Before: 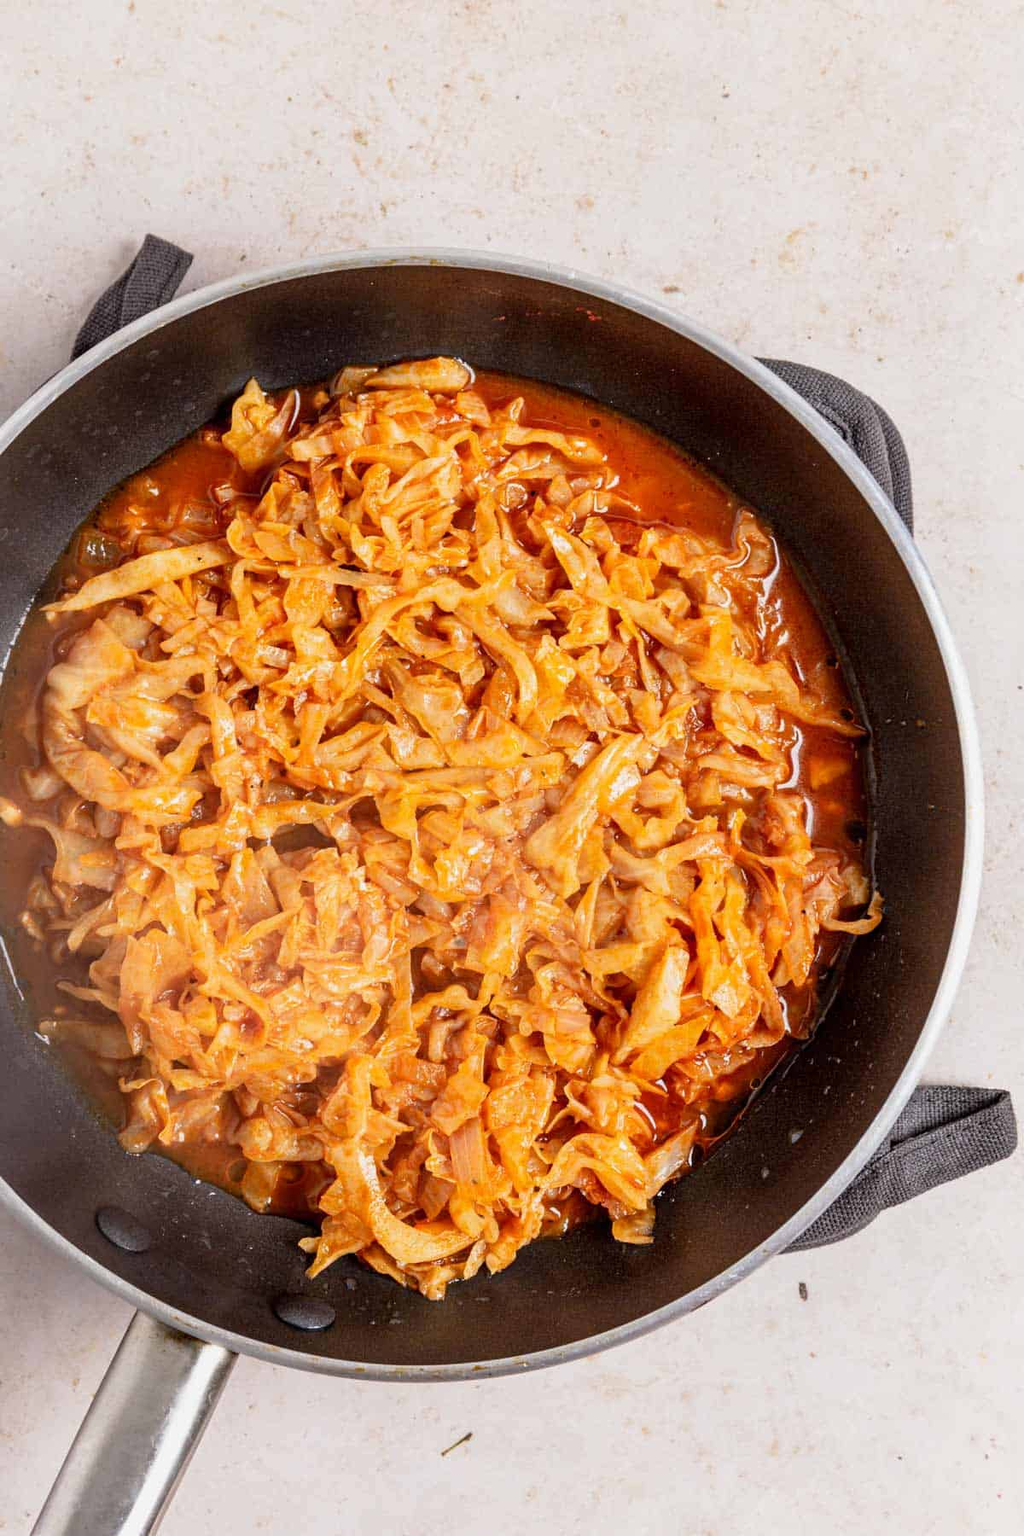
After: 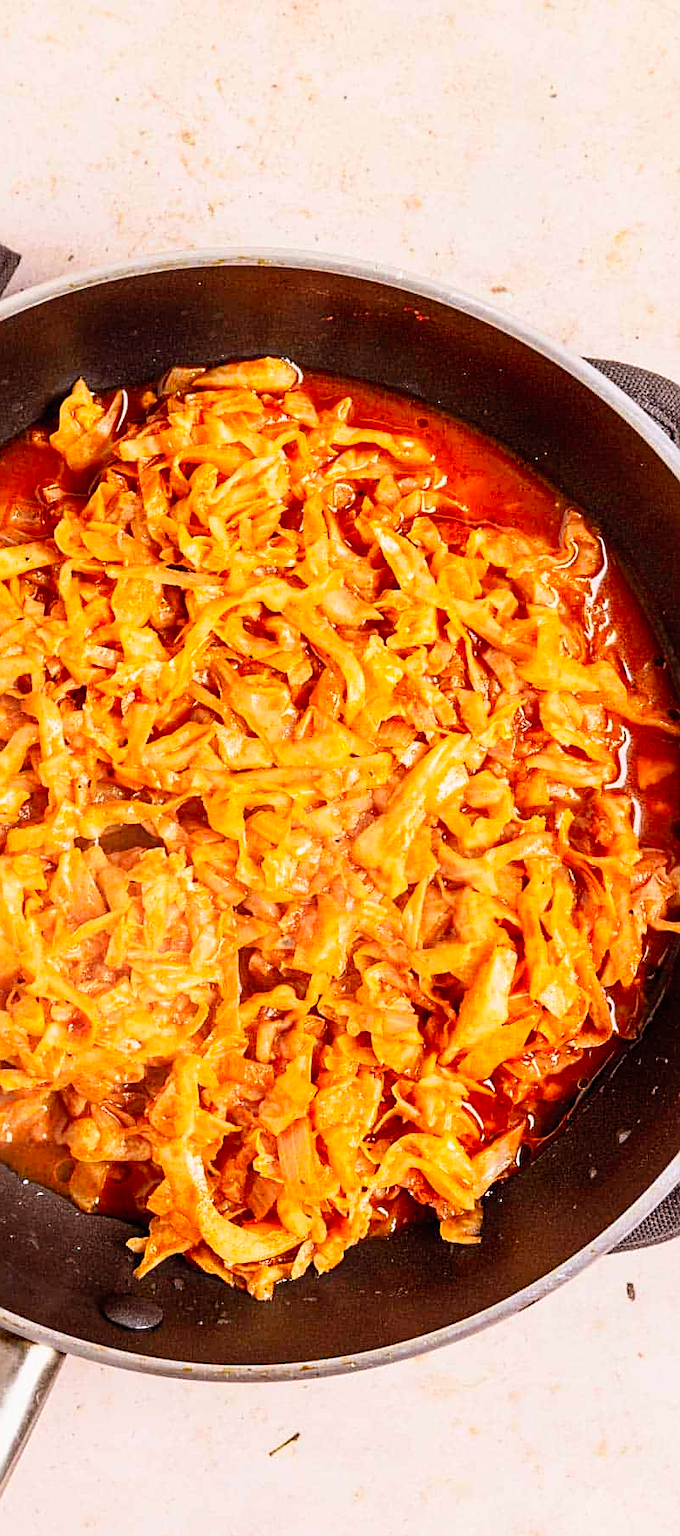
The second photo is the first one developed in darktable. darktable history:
crop: left 16.899%, right 16.556%
sharpen: on, module defaults
contrast brightness saturation: contrast 0.2, brightness 0.16, saturation 0.22
rgb levels: mode RGB, independent channels, levels [[0, 0.5, 1], [0, 0.521, 1], [0, 0.536, 1]]
